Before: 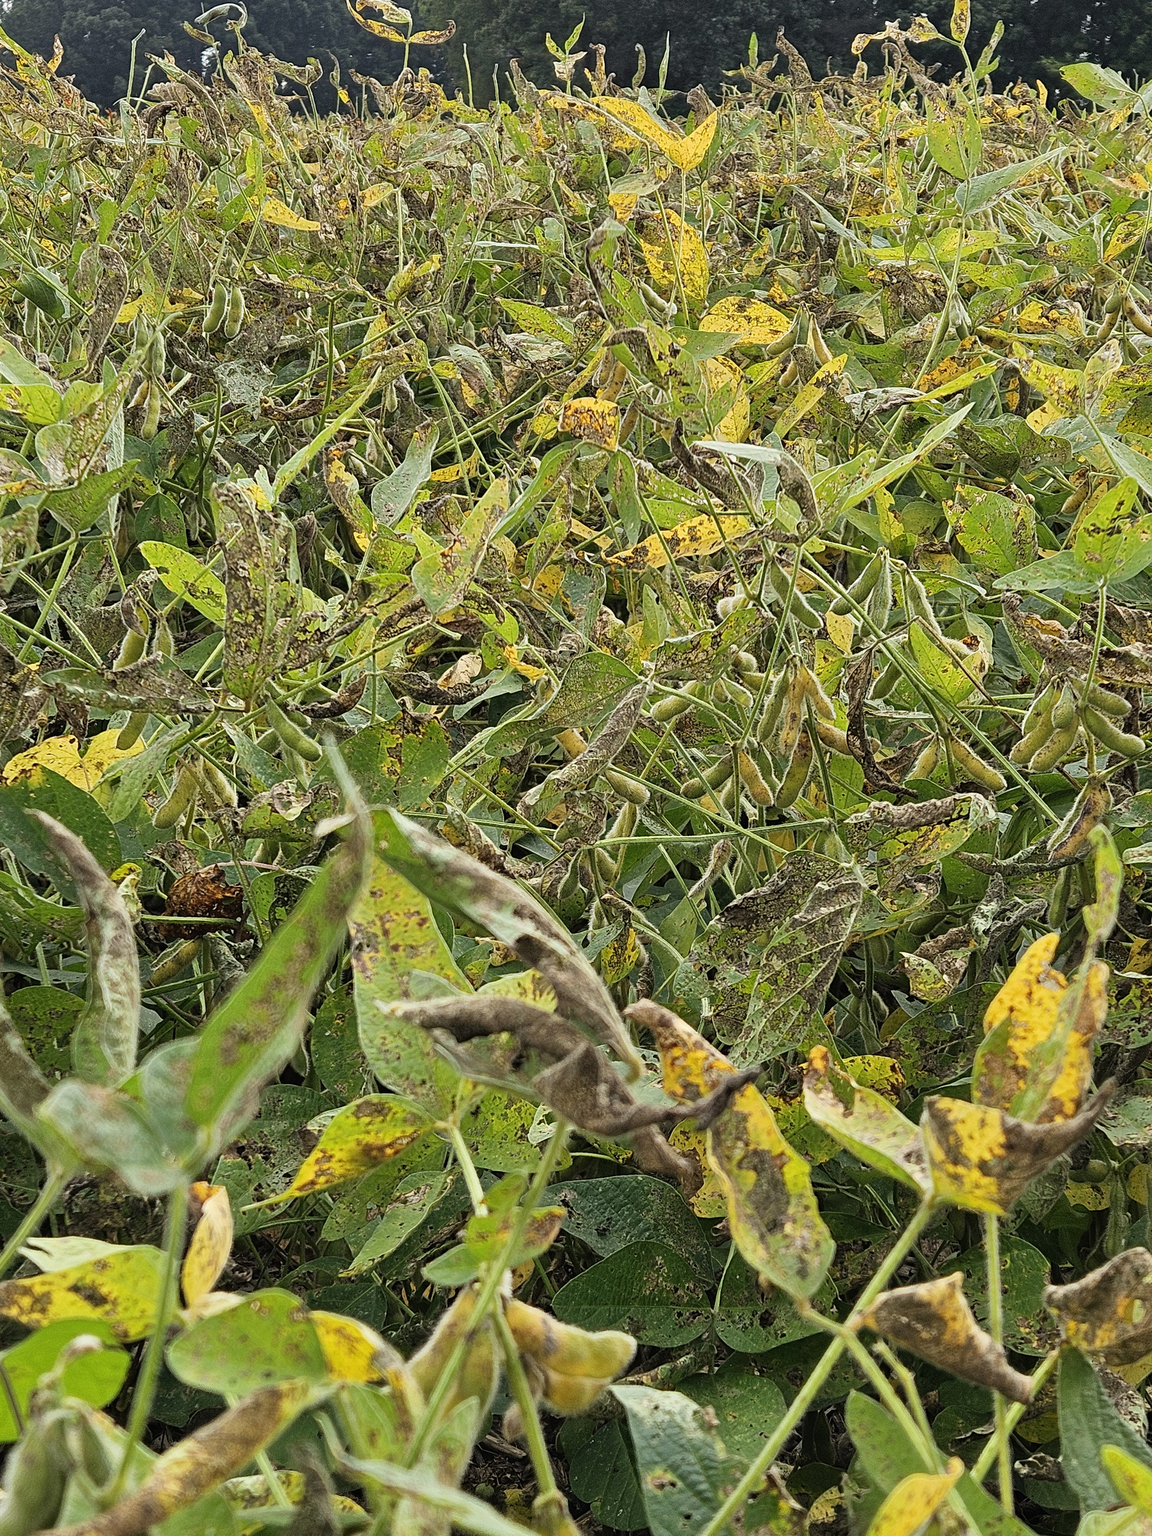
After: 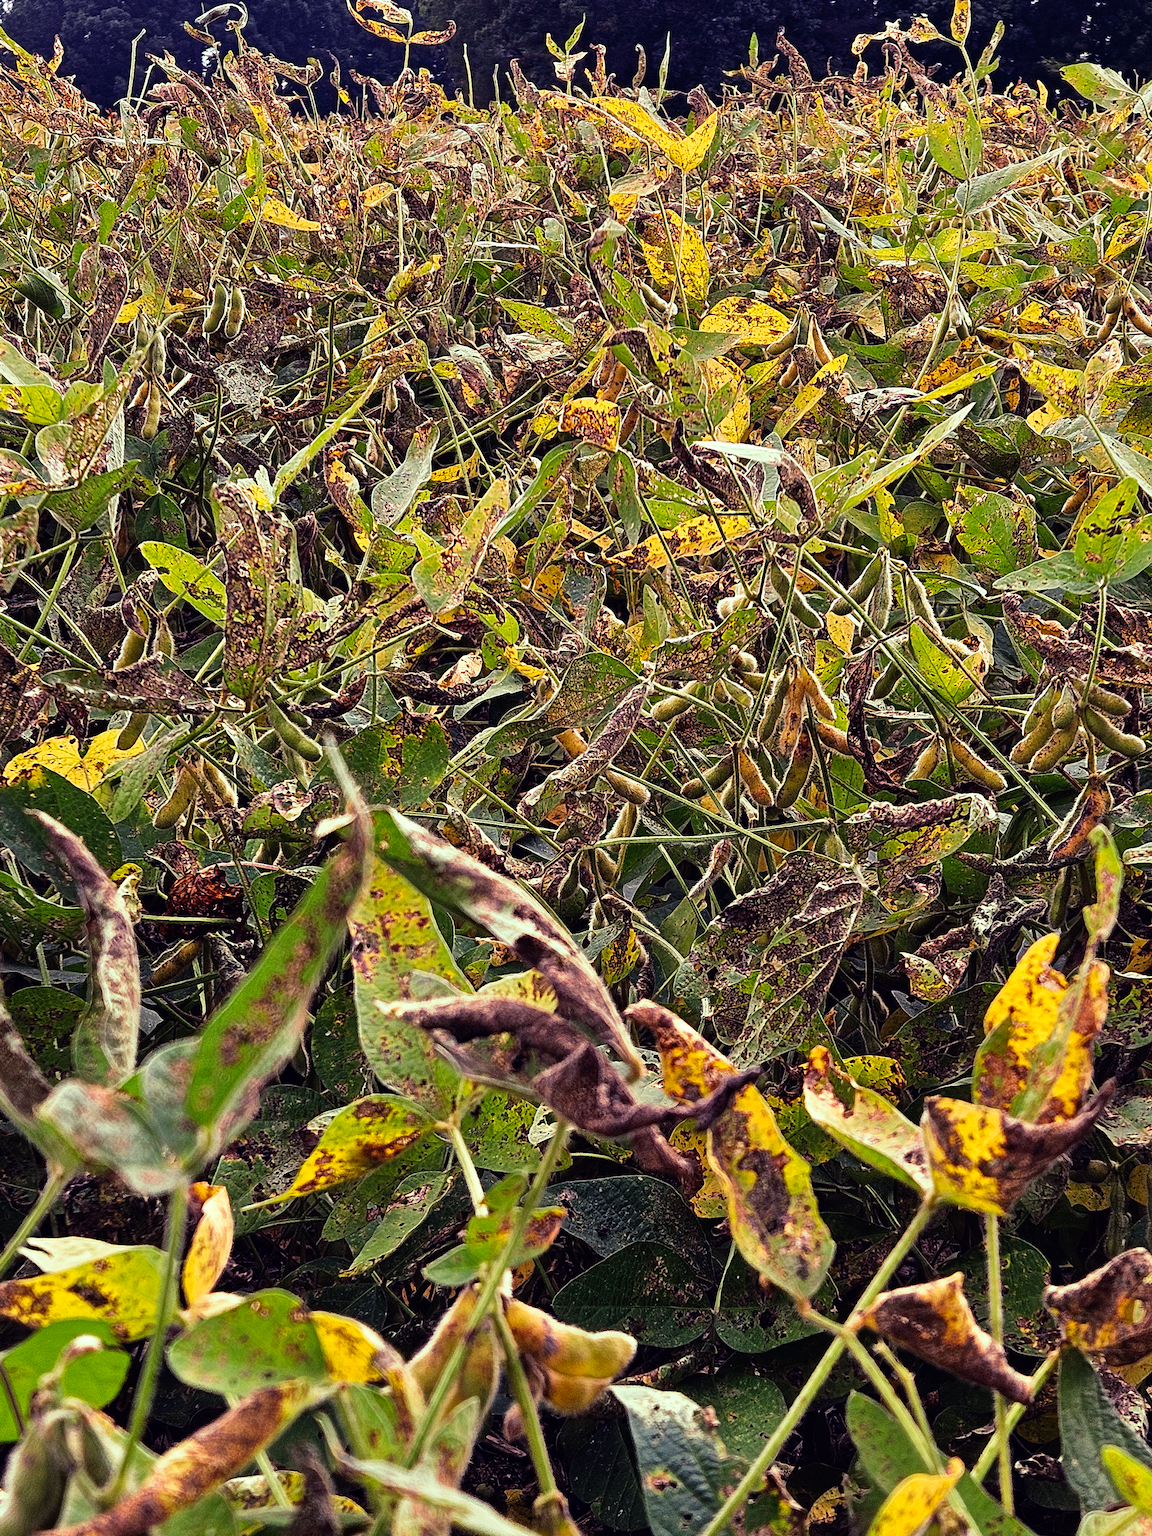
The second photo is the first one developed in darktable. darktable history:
tone curve: curves: ch0 [(0, 0) (0.003, 0.001) (0.011, 0.002) (0.025, 0.002) (0.044, 0.006) (0.069, 0.01) (0.1, 0.017) (0.136, 0.023) (0.177, 0.038) (0.224, 0.066) (0.277, 0.118) (0.335, 0.185) (0.399, 0.264) (0.468, 0.365) (0.543, 0.475) (0.623, 0.606) (0.709, 0.759) (0.801, 0.923) (0.898, 0.999) (1, 1)], preserve colors none
color look up table: target L [84.34, 86.42, 82.74, 78.23, 77.36, 77.55, 69.22, 68.08, 60.23, 41.47, 39.39, 38.21, 17.09, 200.01, 96.96, 84.39, 73.1, 69.47, 70.18, 70.78, 58.17, 56.4, 56.41, 54.58, 46.26, 45.15, 32.41, 12.81, 83.65, 67.43, 62.96, 58.28, 54.43, 54.29, 40.75, 41.17, 45.77, 40.78, 33.6, 28.73, 28.69, 9.947, 79.24, 80.65, 72.5, 59.29, 52.54, 29.31, 4.425], target a [-9.094, -8.614, -12.67, -37.15, -45.33, 0.31, -38.28, -25.23, -31.85, -25.01, -6.179, -5.887, -14.93, 0, -28.84, -4.584, 16.76, 17.88, 15.74, 11.11, 50.19, 52.29, 33.78, 50.97, 26.58, 19.54, 34.38, 18.2, 3.775, 24.65, 44.77, 56.1, 41.82, 55.65, 41.15, 36.54, 44.47, 9.029, 34.36, 36.45, 38.94, 27.39, -28.9, -17.82, -27.93, -7.792, 7.64, 18.81, 7.235], target b [33.14, 0.604, 54.03, 11.43, 47.15, 51.56, 37.26, 15.32, 37.22, 20.48, 22.11, -12.28, 5.419, 0, 18.5, 17.26, 5.412, 41.37, 21.57, 0.403, 7.297, 46.89, 3.822, 34.92, 29.05, 7.174, 34.92, 11.44, -3.695, -25.6, -19.28, -17.93, -13.83, -47.08, -64.91, -48.51, 8.017, -14.13, -16.83, -52.8, -52.86, -35.14, -11.8, -7.653, -1.388, -10.48, -31.84, -40.01, -22.83], num patches 49
